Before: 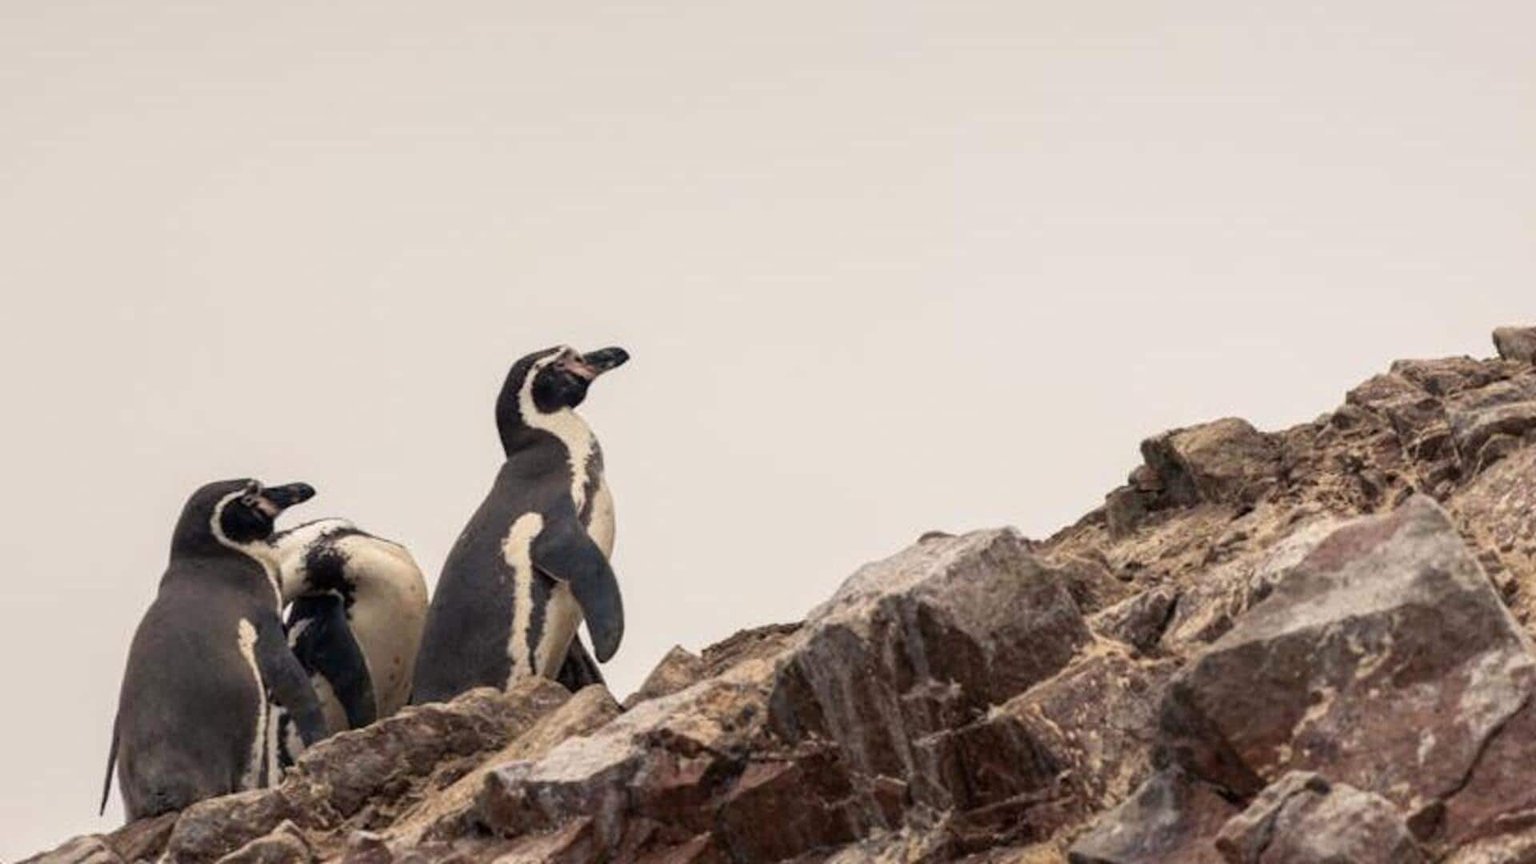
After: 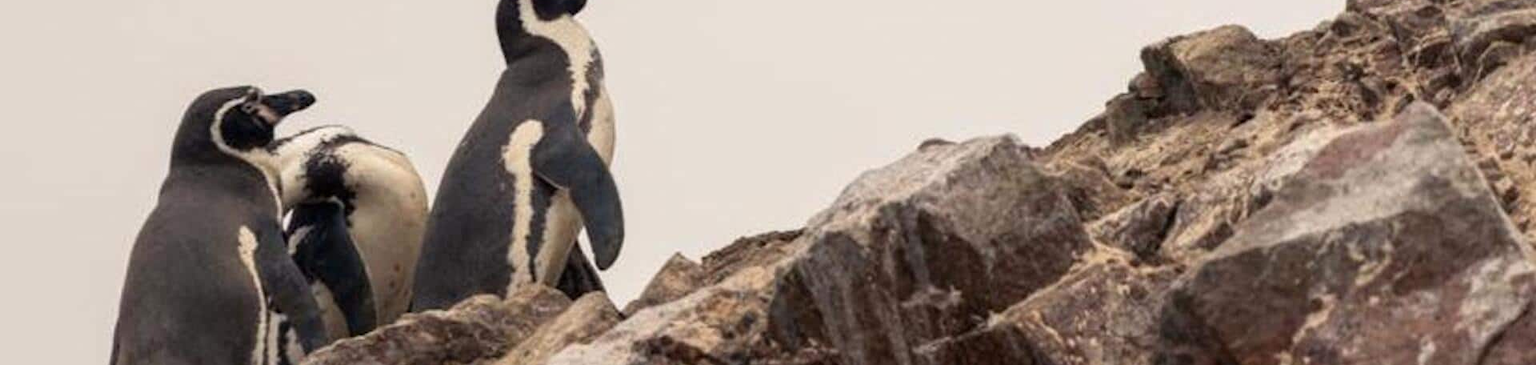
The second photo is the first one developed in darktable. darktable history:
crop: top 45.496%, bottom 12.182%
